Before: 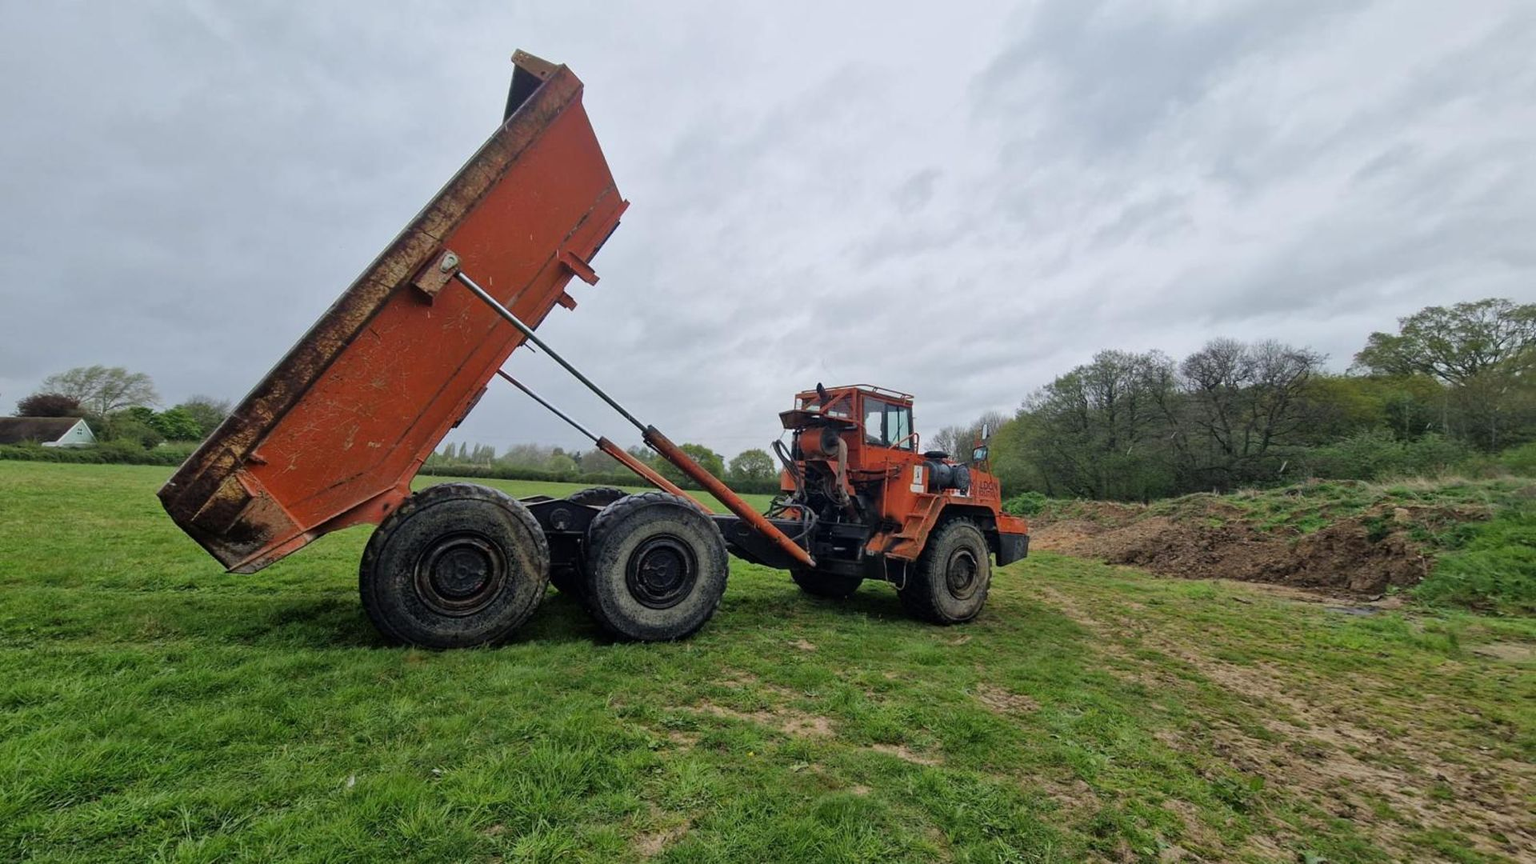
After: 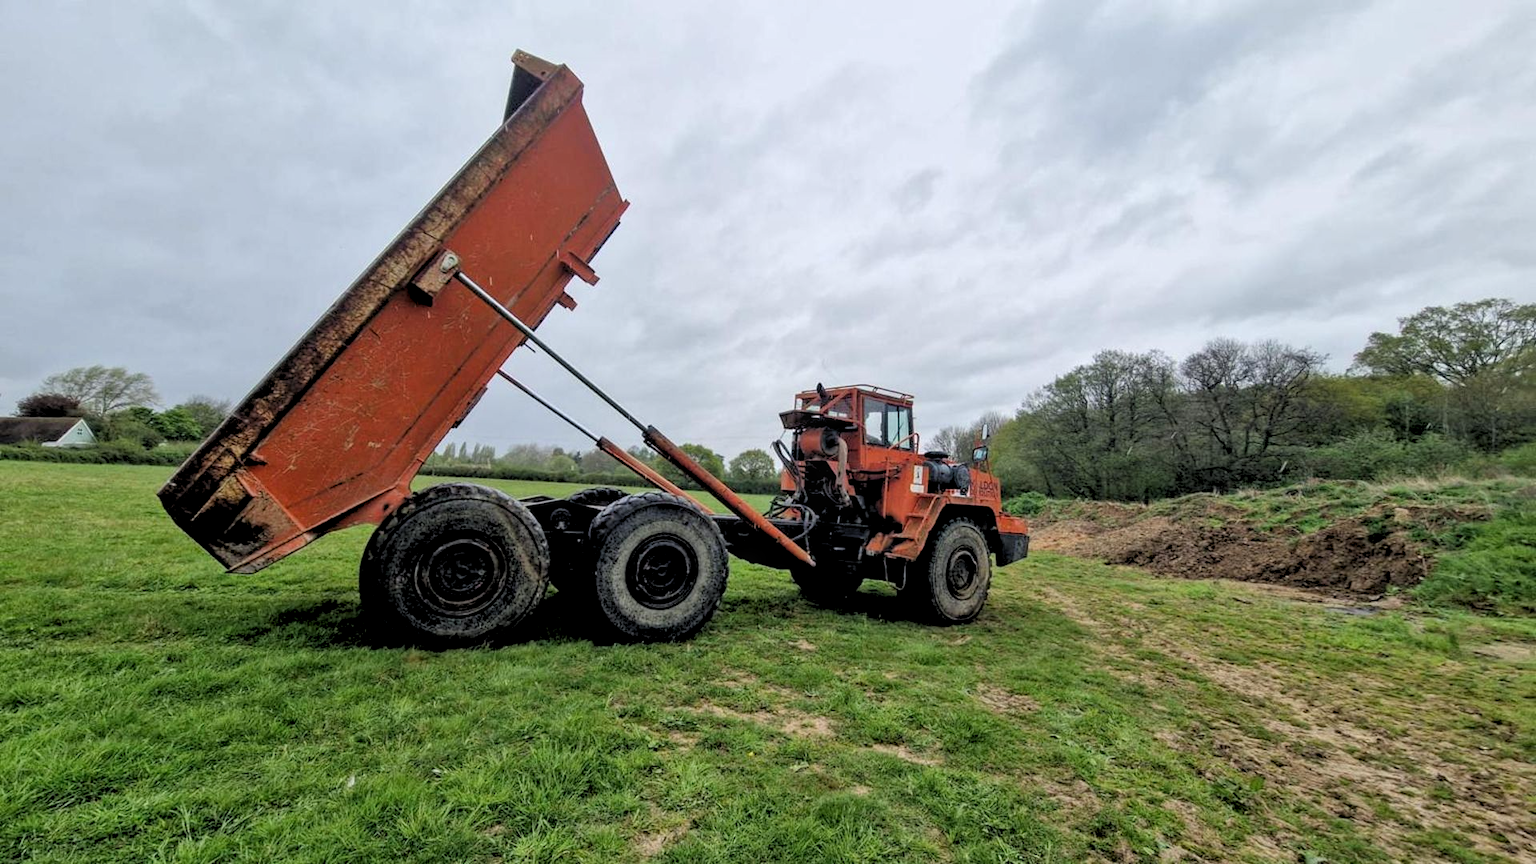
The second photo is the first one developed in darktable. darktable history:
rgb levels: levels [[0.013, 0.434, 0.89], [0, 0.5, 1], [0, 0.5, 1]]
local contrast: on, module defaults
tone equalizer: on, module defaults
